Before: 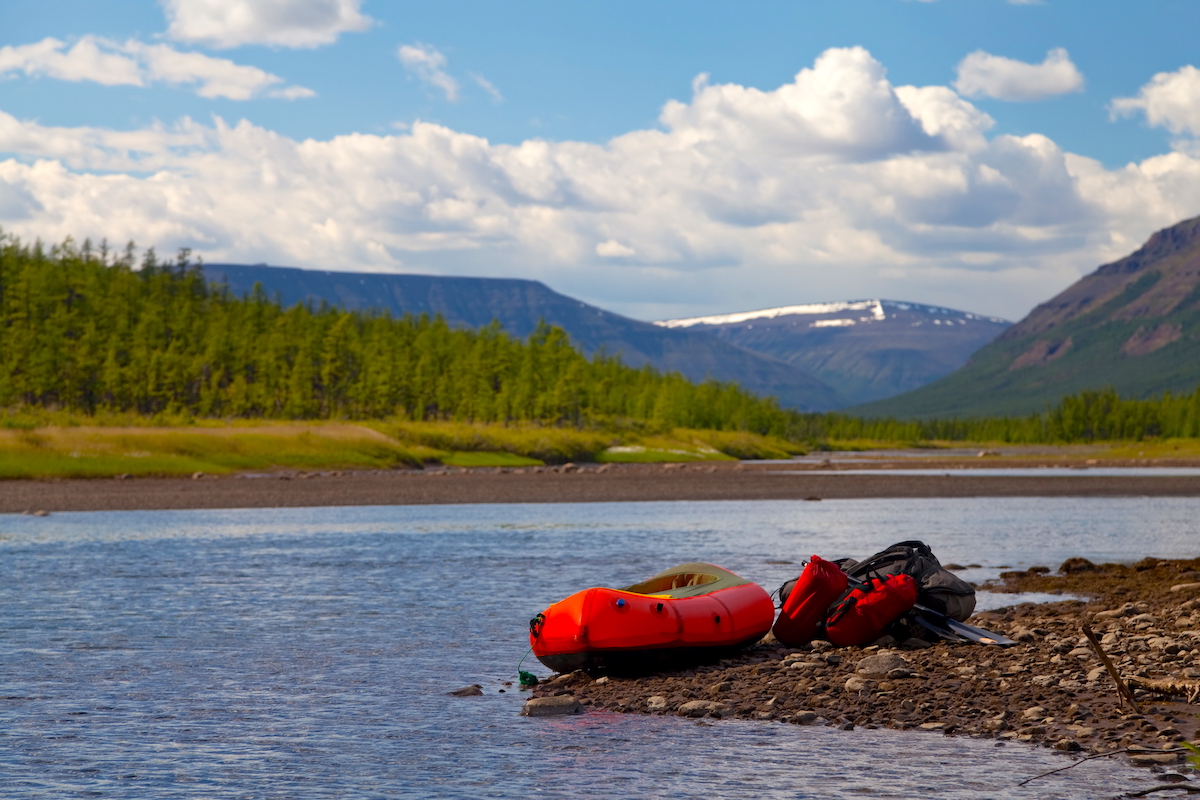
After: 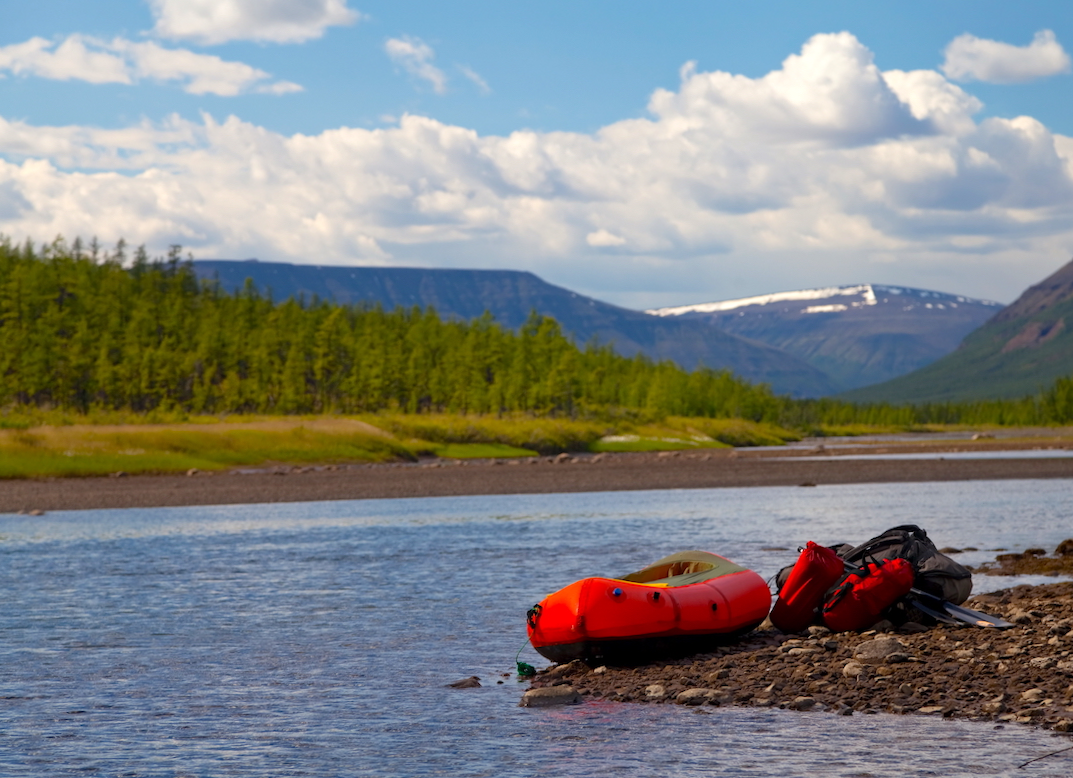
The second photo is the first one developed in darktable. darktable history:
crop: right 9.509%, bottom 0.031%
rotate and perspective: rotation -1°, crop left 0.011, crop right 0.989, crop top 0.025, crop bottom 0.975
